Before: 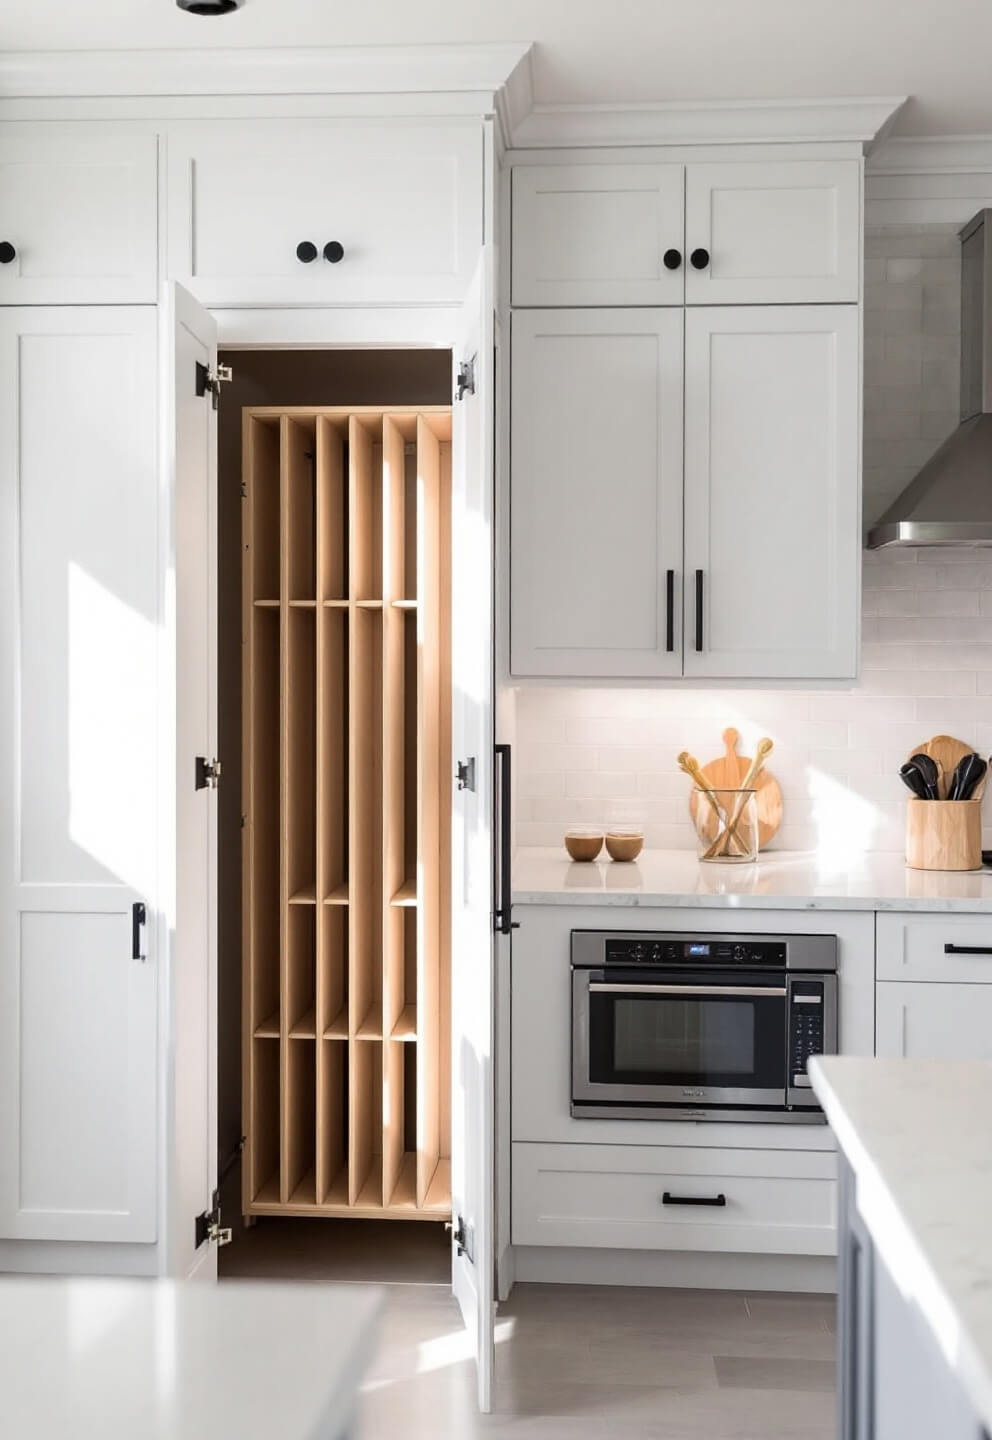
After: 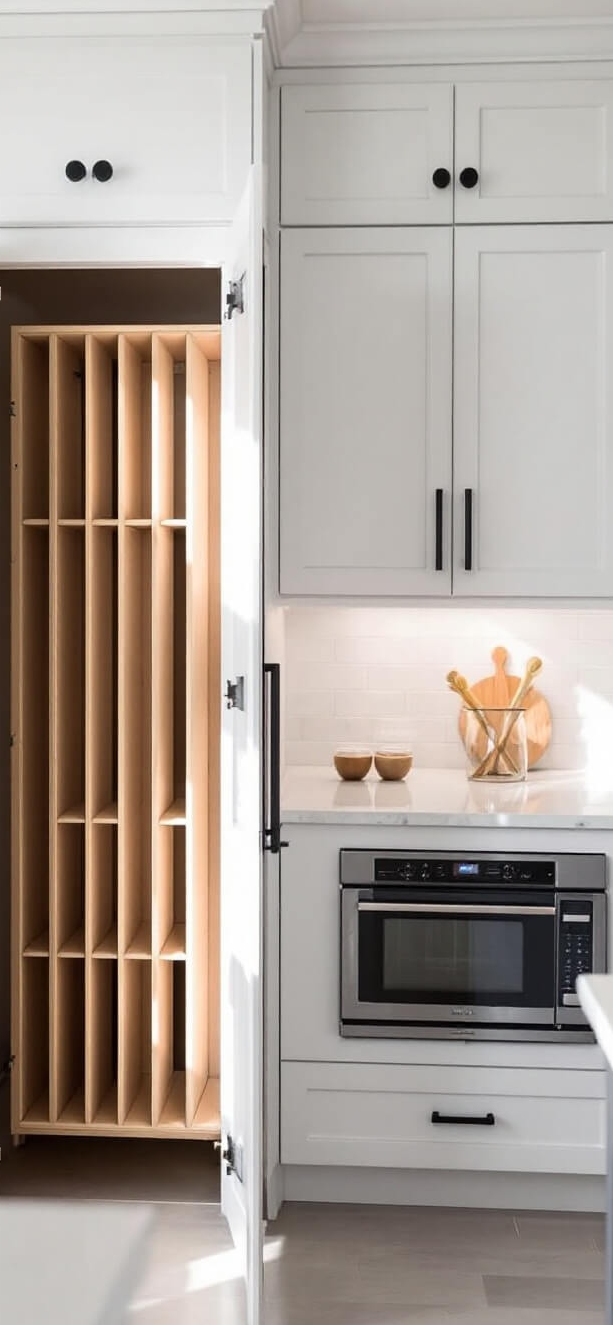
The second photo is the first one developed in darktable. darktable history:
crop and rotate: left 23.402%, top 5.646%, right 14.796%, bottom 2.279%
